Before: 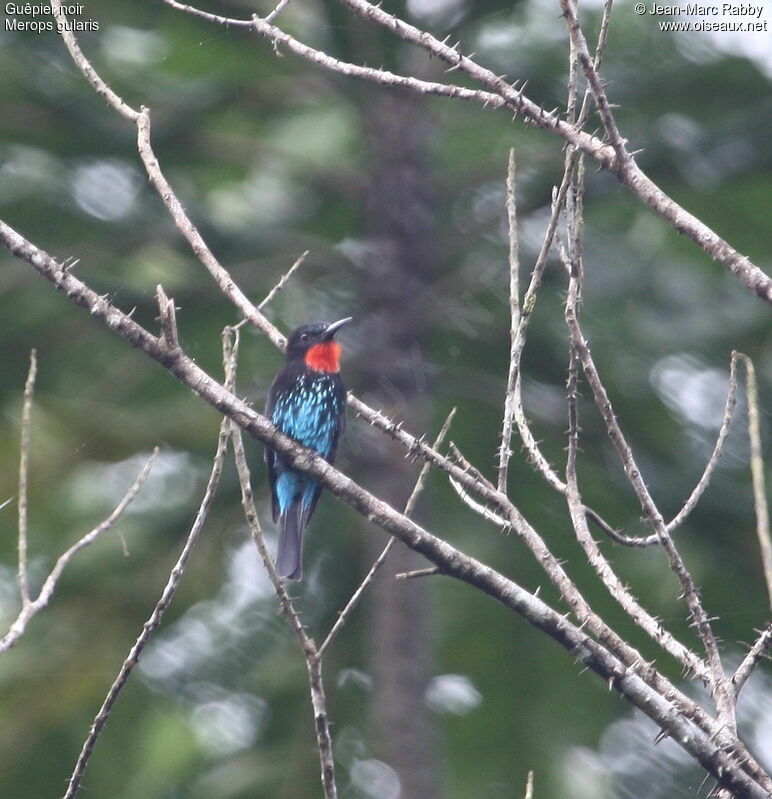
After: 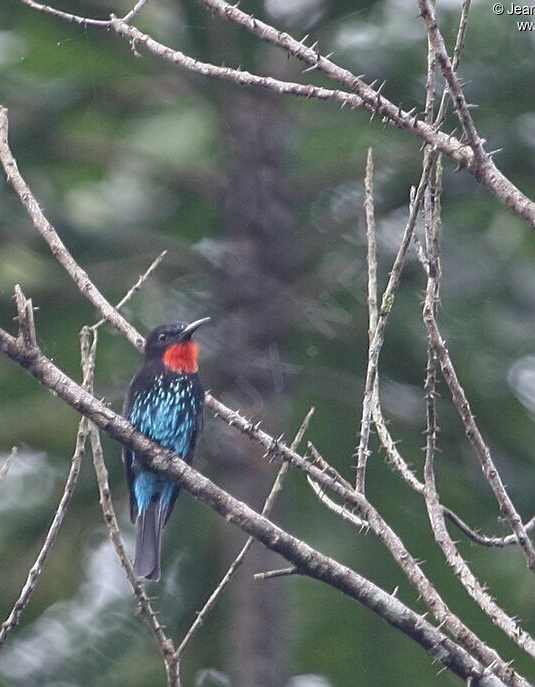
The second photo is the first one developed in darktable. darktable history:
crop: left 18.479%, right 12.2%, bottom 13.971%
local contrast: on, module defaults
tone equalizer: -8 EV 0.25 EV, -7 EV 0.417 EV, -6 EV 0.417 EV, -5 EV 0.25 EV, -3 EV -0.25 EV, -2 EV -0.417 EV, -1 EV -0.417 EV, +0 EV -0.25 EV, edges refinement/feathering 500, mask exposure compensation -1.57 EV, preserve details guided filter
sharpen: on, module defaults
